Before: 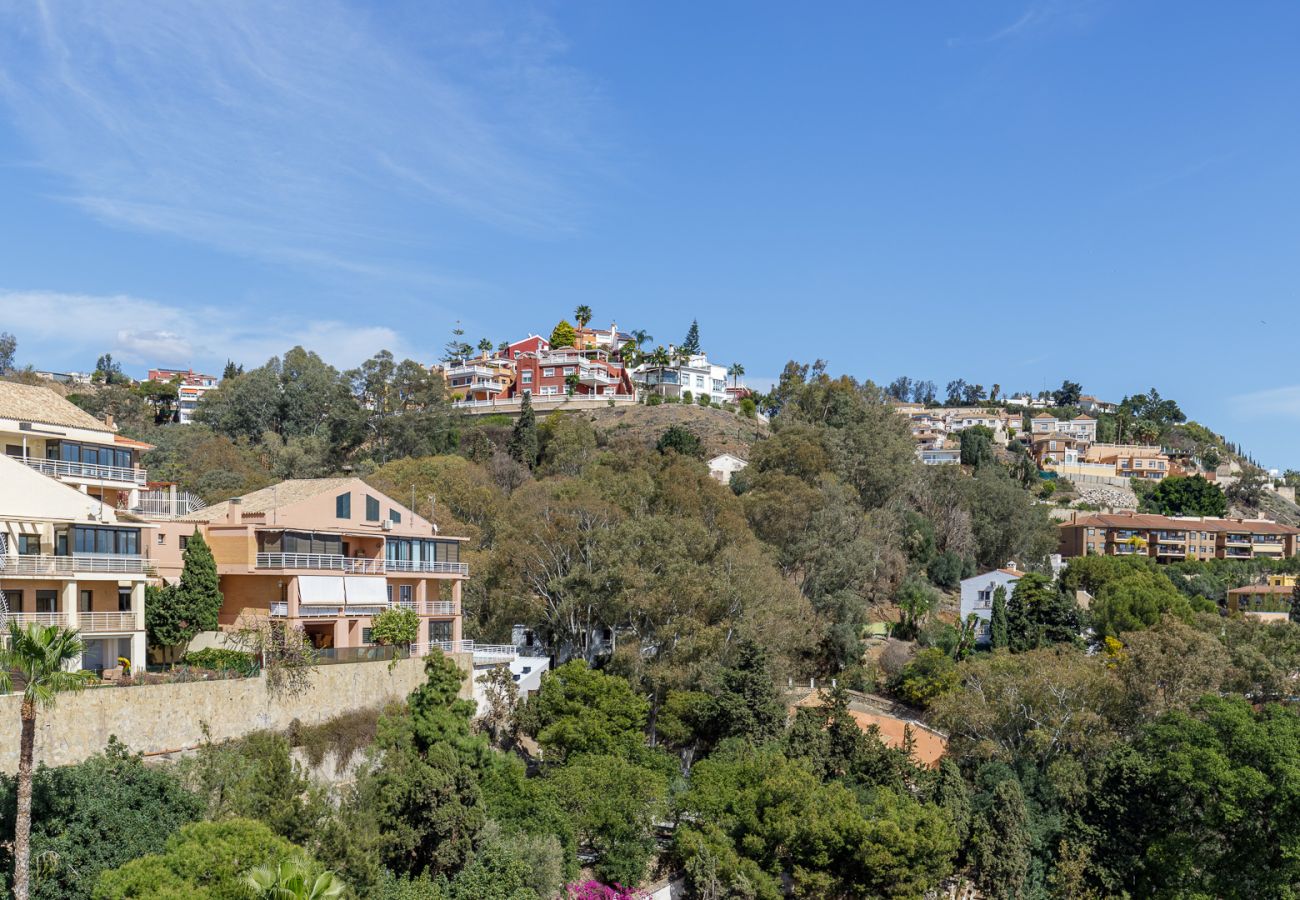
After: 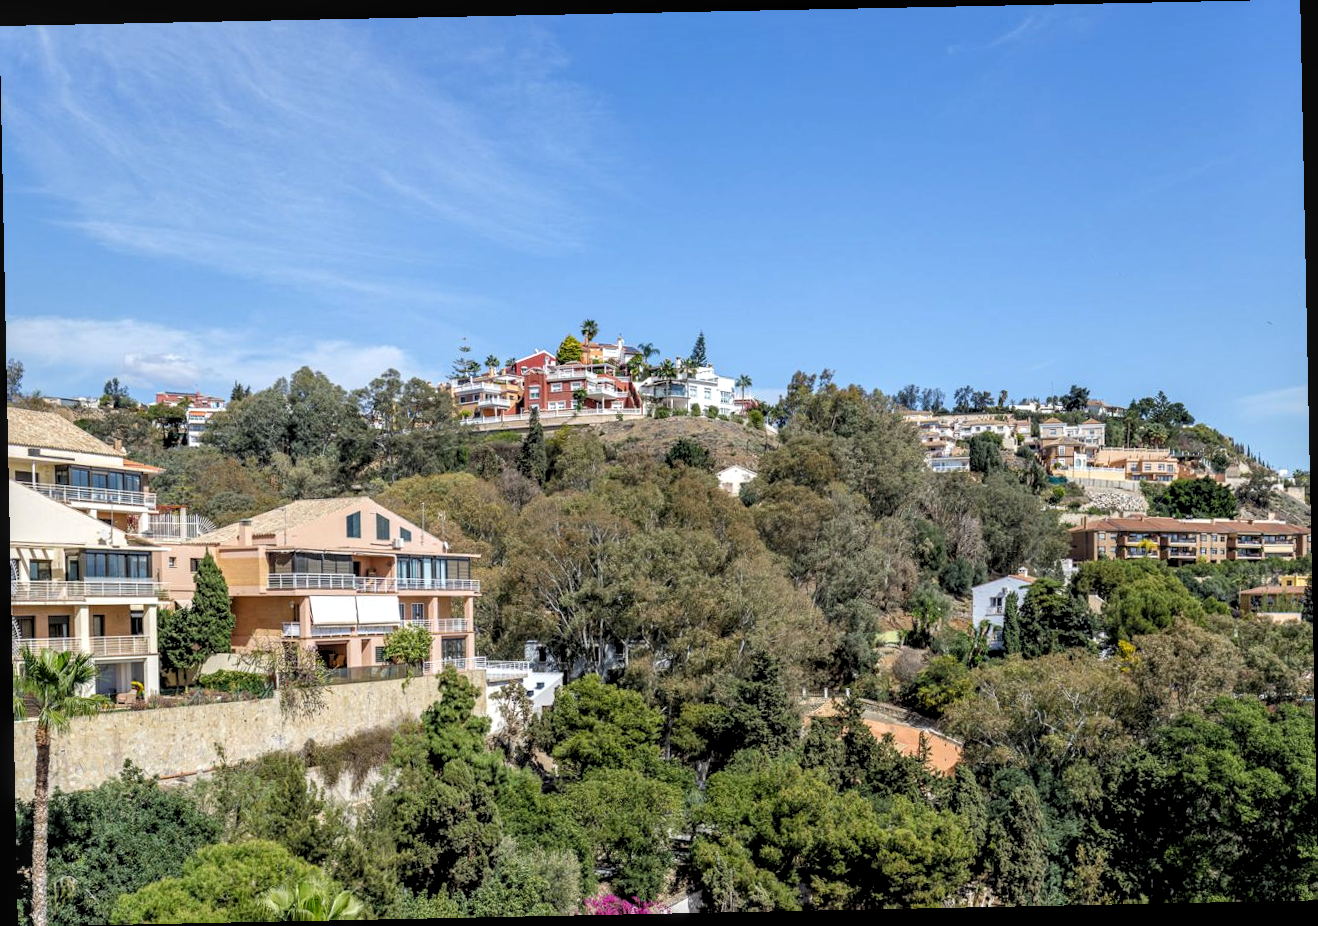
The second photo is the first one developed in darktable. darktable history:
rotate and perspective: rotation -1.17°, automatic cropping off
local contrast: on, module defaults
rgb levels: levels [[0.01, 0.419, 0.839], [0, 0.5, 1], [0, 0.5, 1]]
